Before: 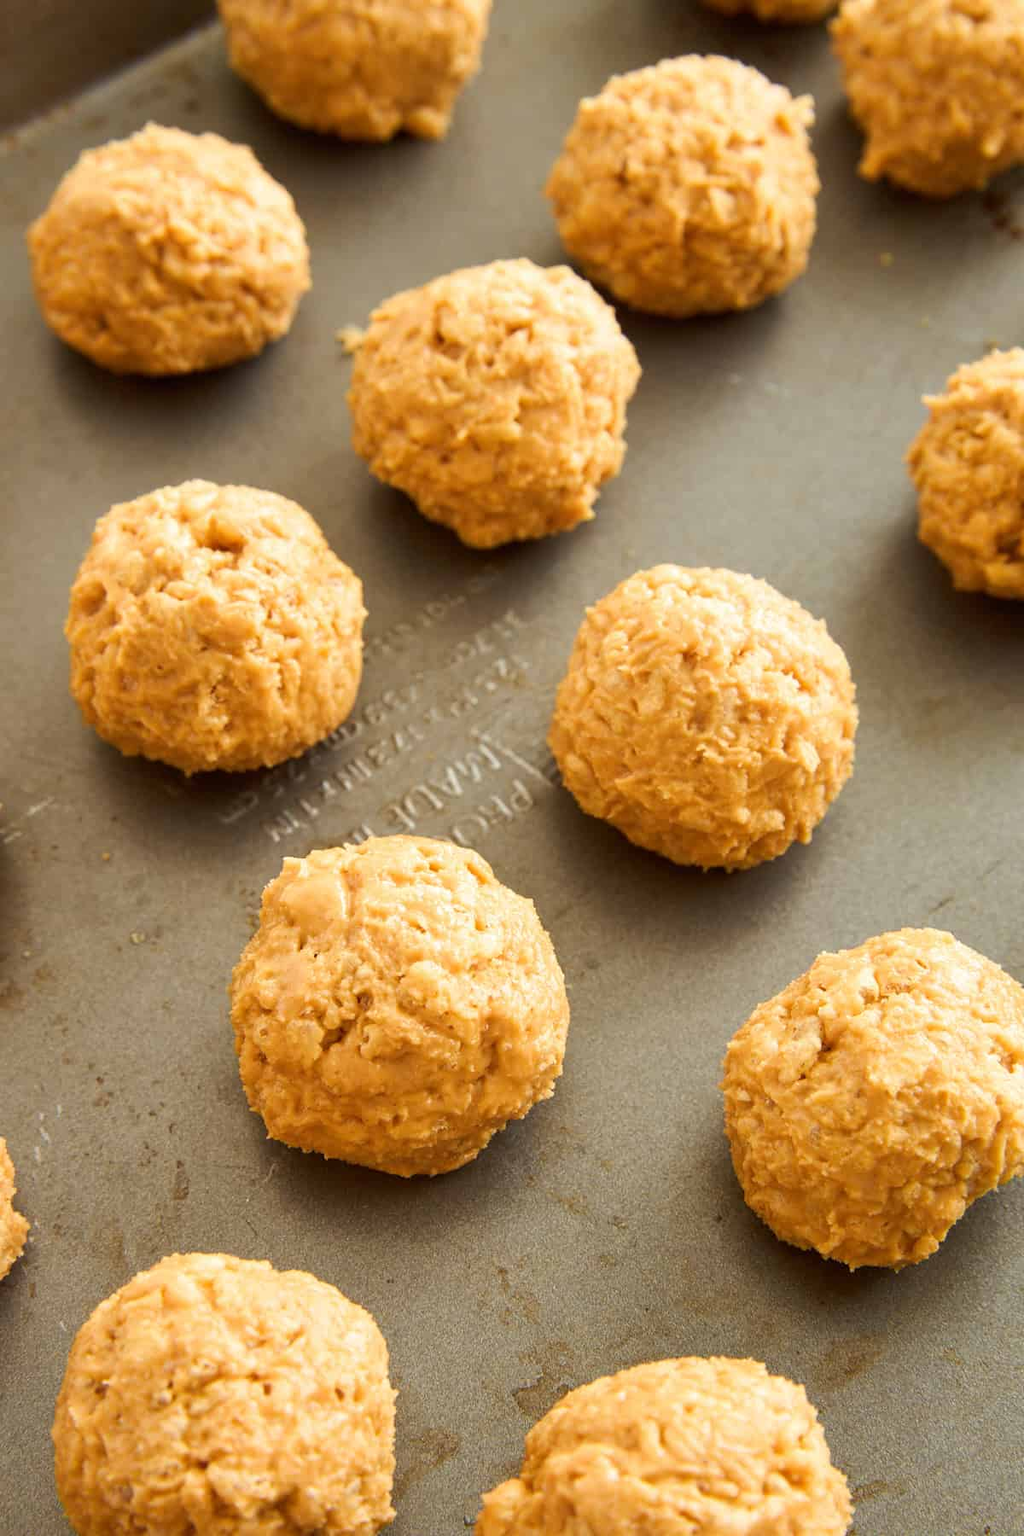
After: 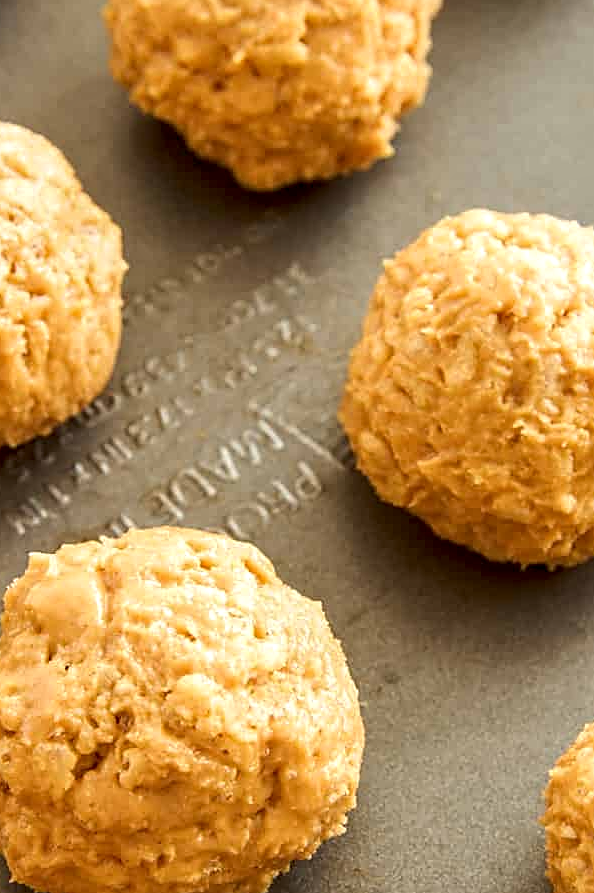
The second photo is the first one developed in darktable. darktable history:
sharpen: on, module defaults
local contrast: detail 130%
crop: left 25.297%, top 25.127%, right 25.184%, bottom 25.226%
